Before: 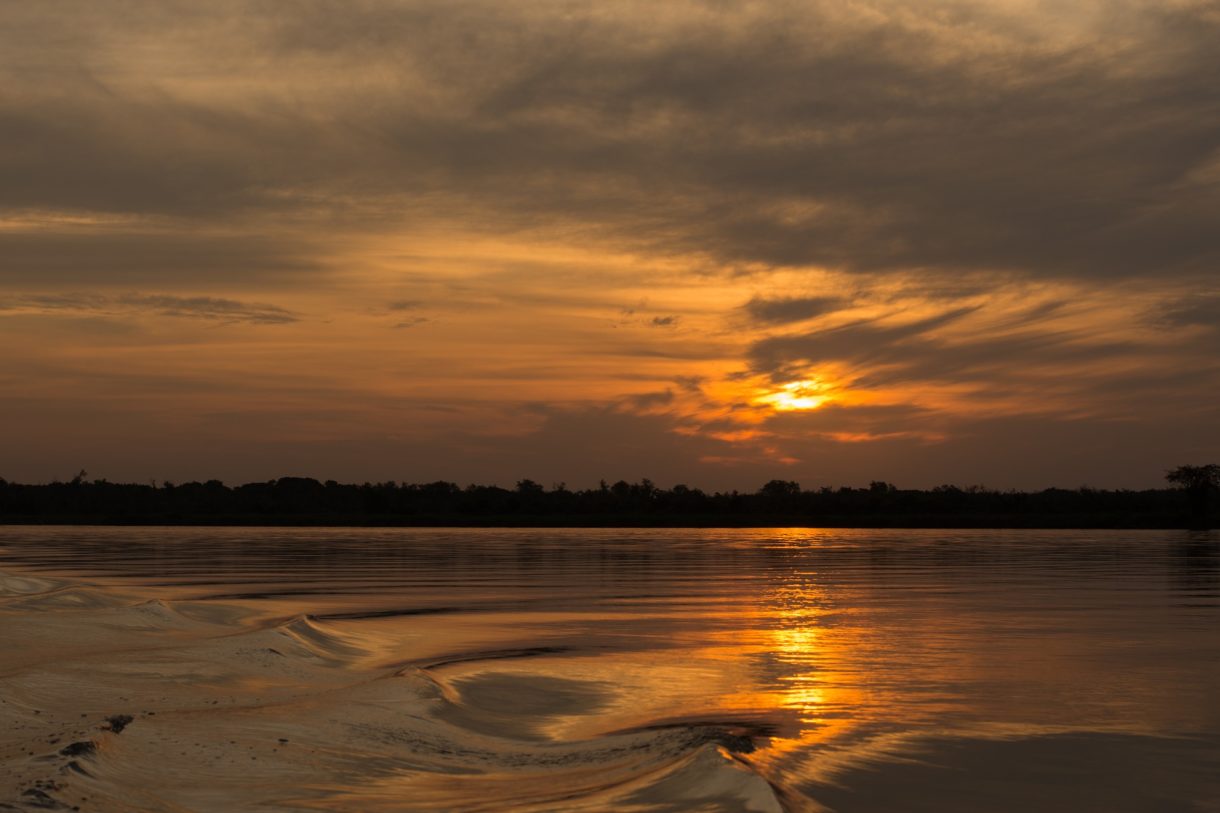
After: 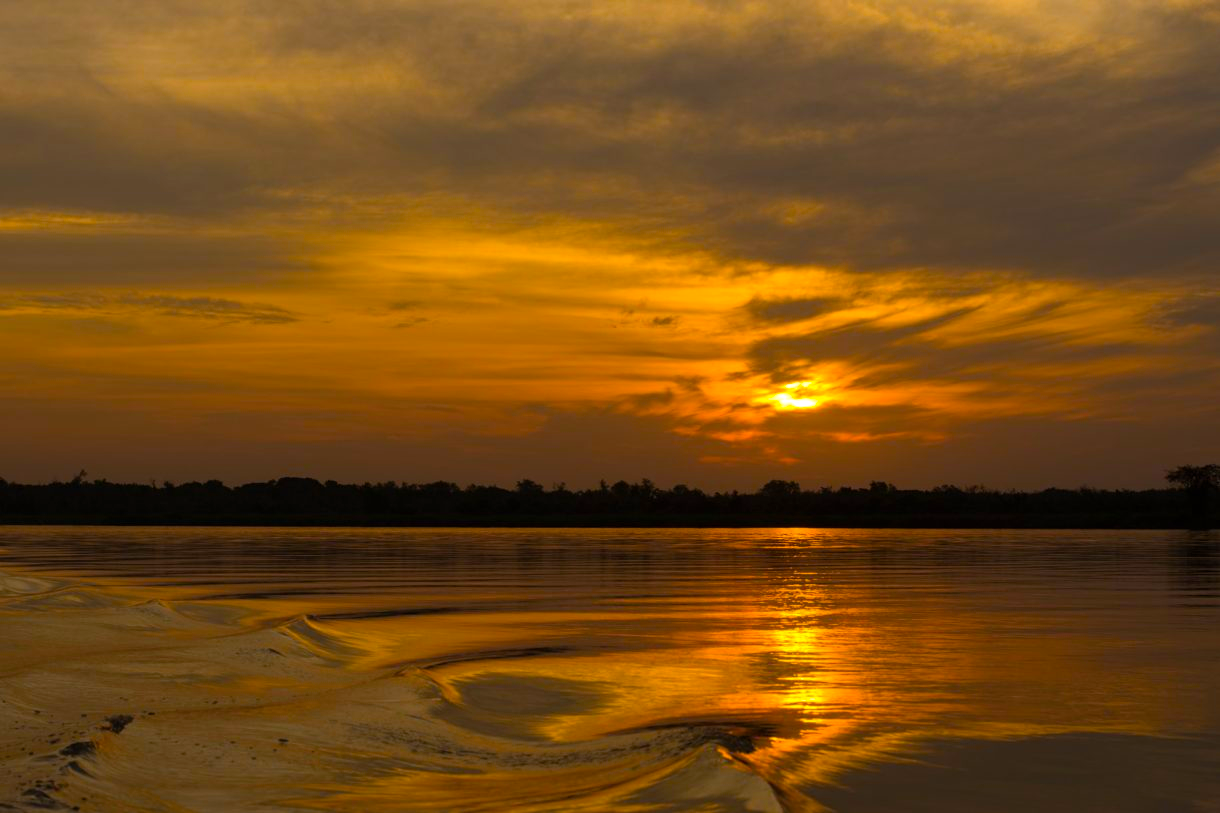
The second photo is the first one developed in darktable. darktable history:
color balance rgb: highlights gain › luminance 16.758%, highlights gain › chroma 2.863%, highlights gain › hue 263°, perceptual saturation grading › global saturation 29.45%, global vibrance 42.038%
